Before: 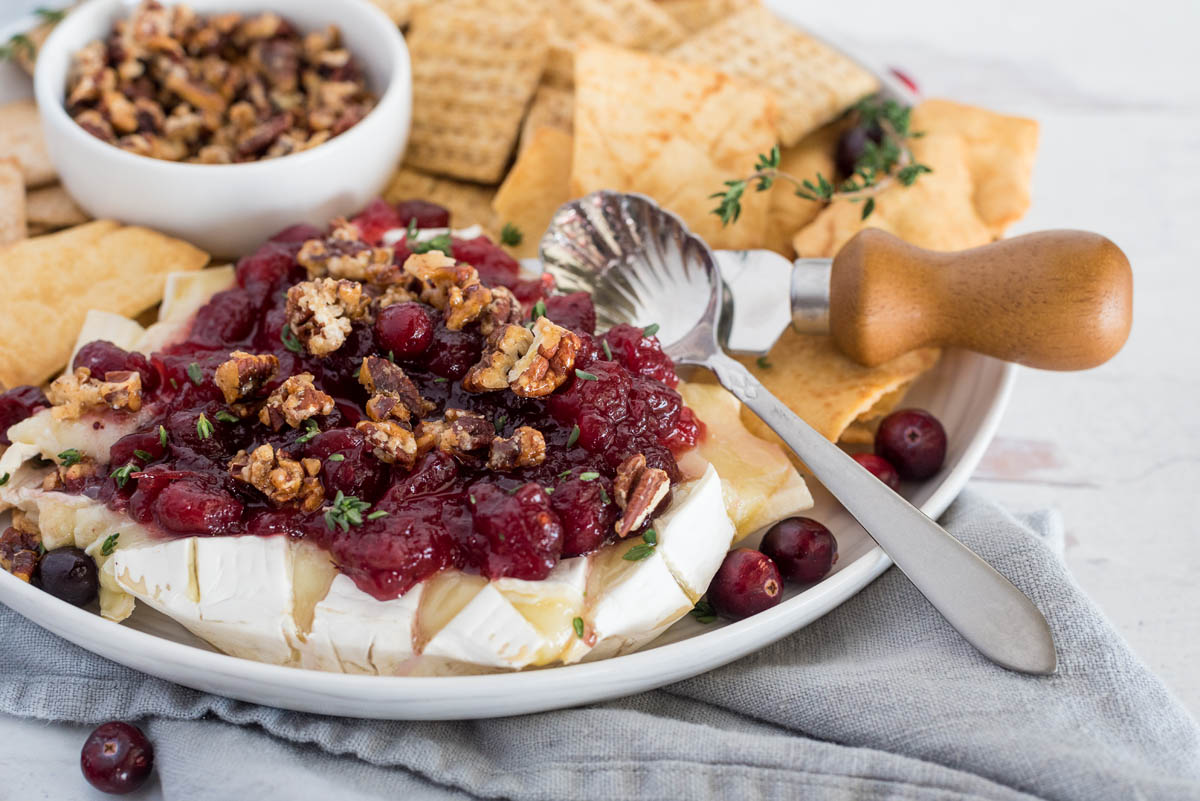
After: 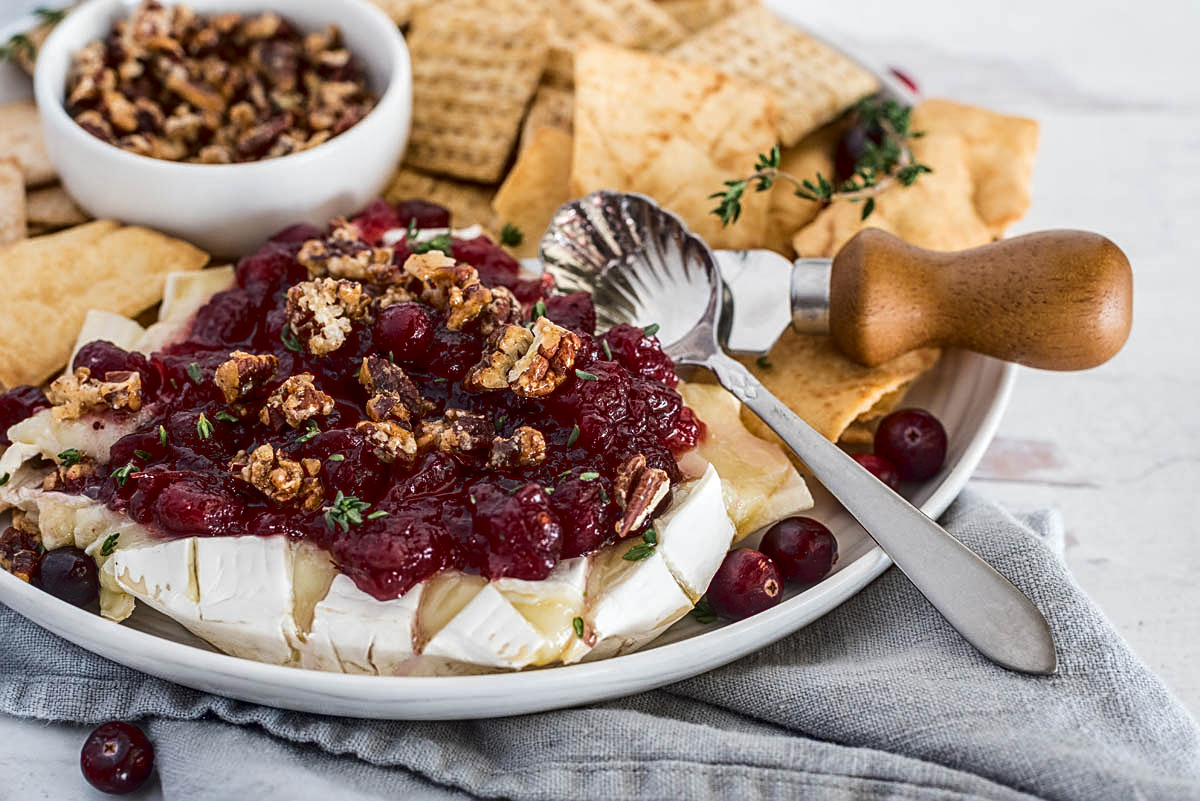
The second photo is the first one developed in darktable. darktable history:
local contrast: detail 130%
tone curve: curves: ch0 [(0, 0.032) (0.181, 0.152) (0.751, 0.762) (1, 1)], color space Lab, linked channels, preserve colors none
contrast brightness saturation: brightness -0.09
sharpen: on, module defaults
